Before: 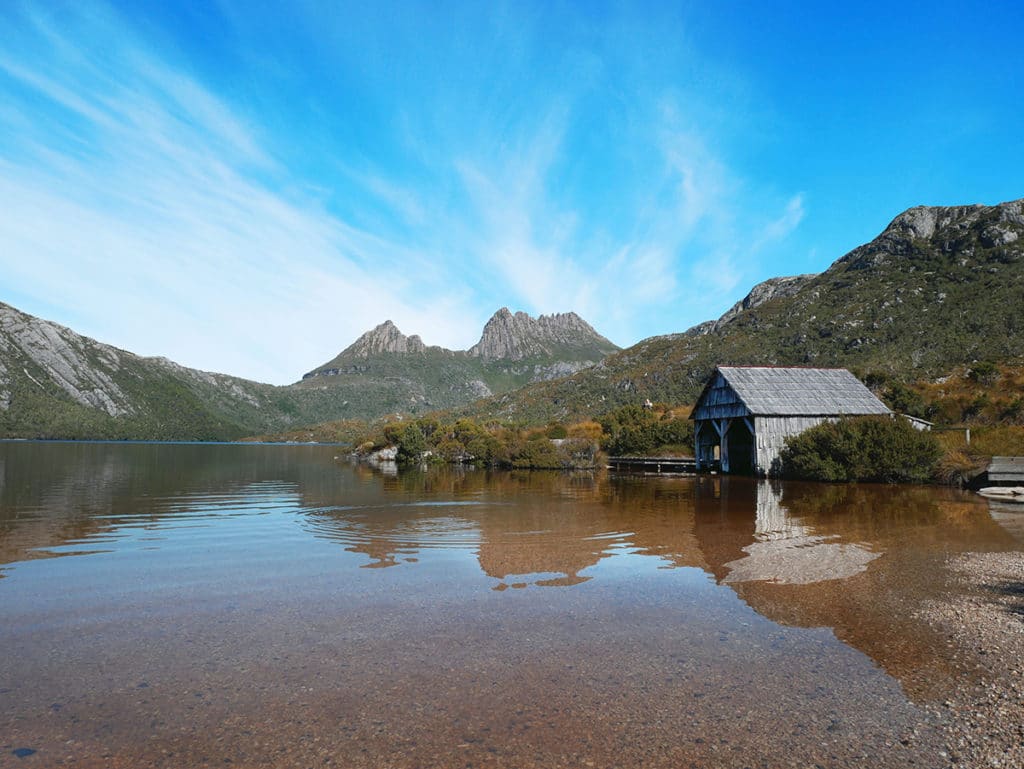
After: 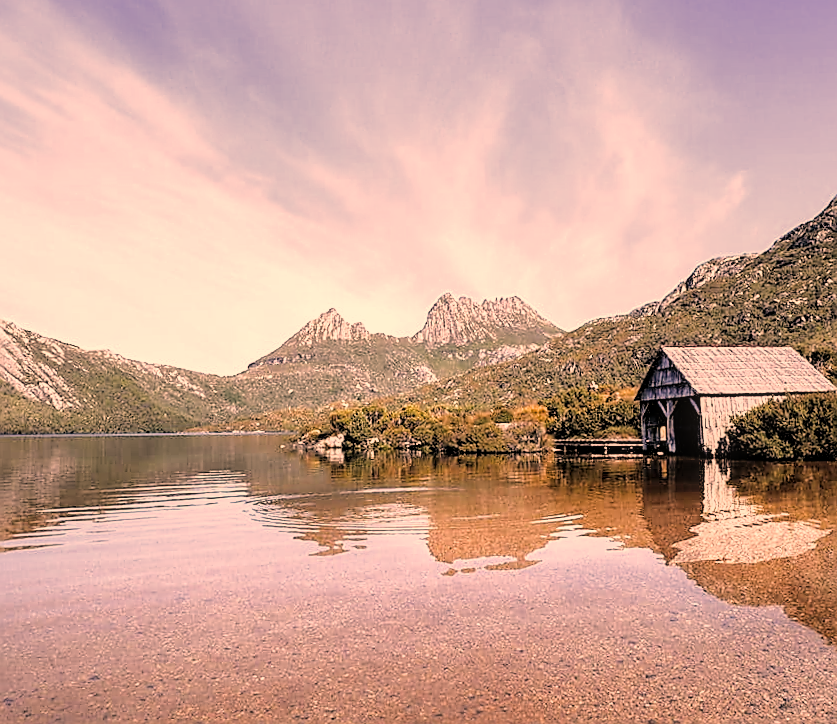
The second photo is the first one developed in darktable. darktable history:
color correction: highlights a* 39.42, highlights b* 39.94, saturation 0.686
filmic rgb: black relative exposure -7.78 EV, white relative exposure 4.42 EV, hardness 3.75, latitude 49.63%, contrast 1.101
crop and rotate: angle 1.21°, left 4.171%, top 0.709%, right 11.73%, bottom 2.446%
local contrast: on, module defaults
sharpen: radius 1.421, amount 1.255, threshold 0.802
color balance rgb: perceptual saturation grading › global saturation 1.645%, perceptual saturation grading › highlights -1.851%, perceptual saturation grading › mid-tones 4.047%, perceptual saturation grading › shadows 7.226%, perceptual brilliance grading › highlights 17.5%, perceptual brilliance grading › mid-tones 32.784%, perceptual brilliance grading › shadows -30.561%
exposure: black level correction 0, exposure 1.183 EV, compensate highlight preservation false
shadows and highlights: on, module defaults
